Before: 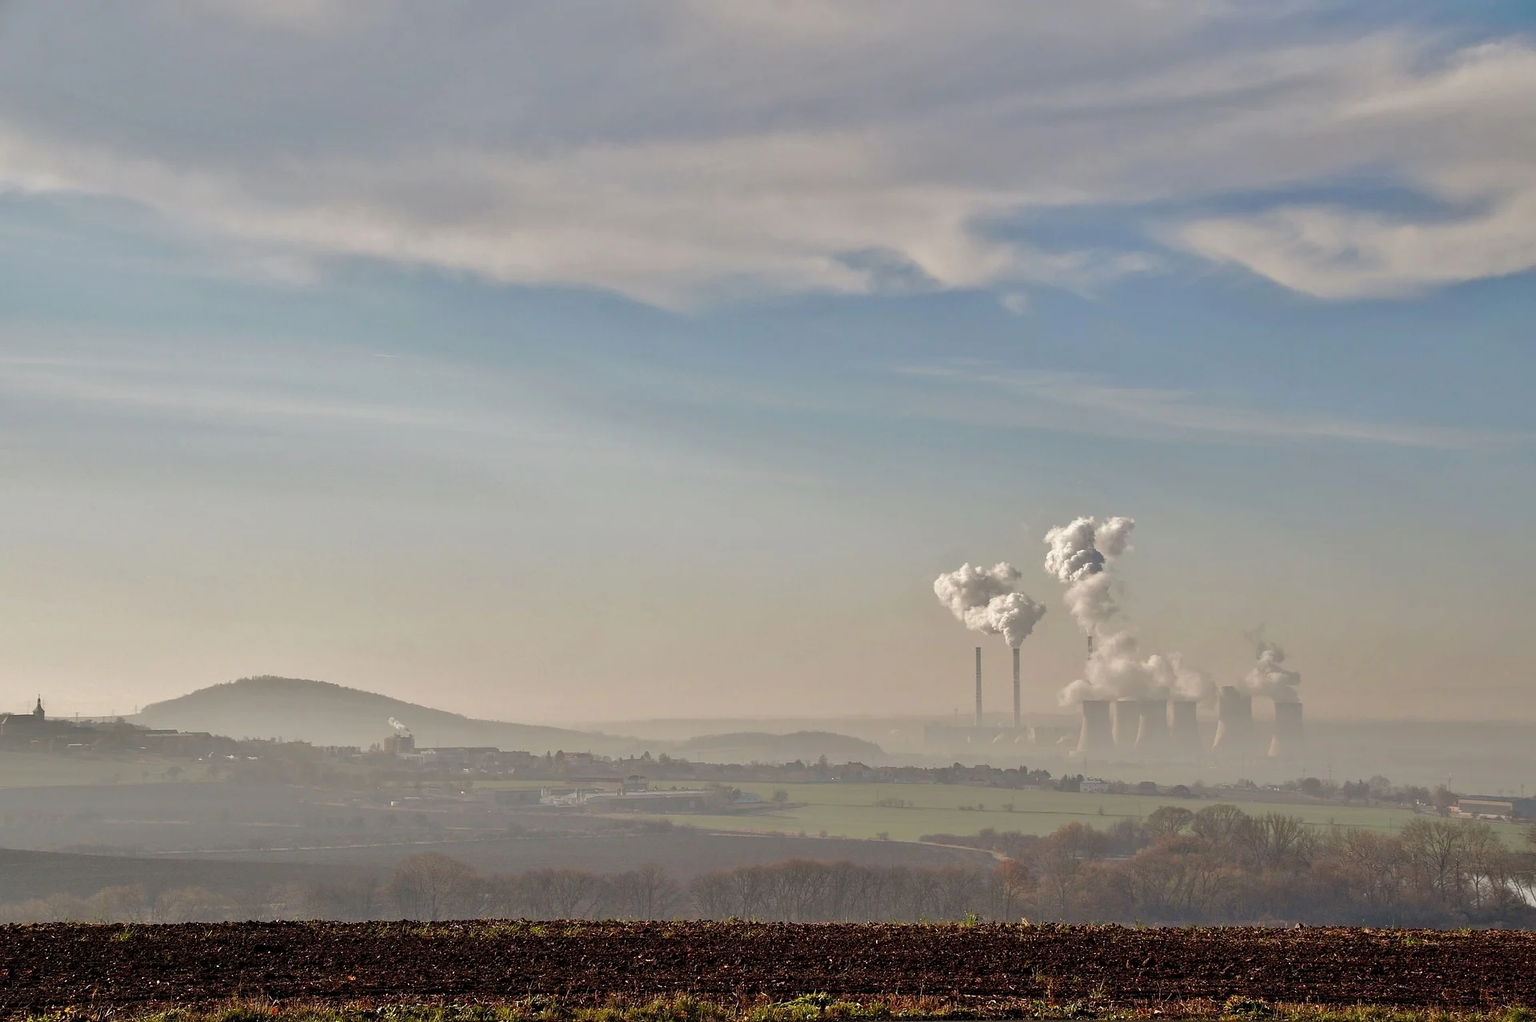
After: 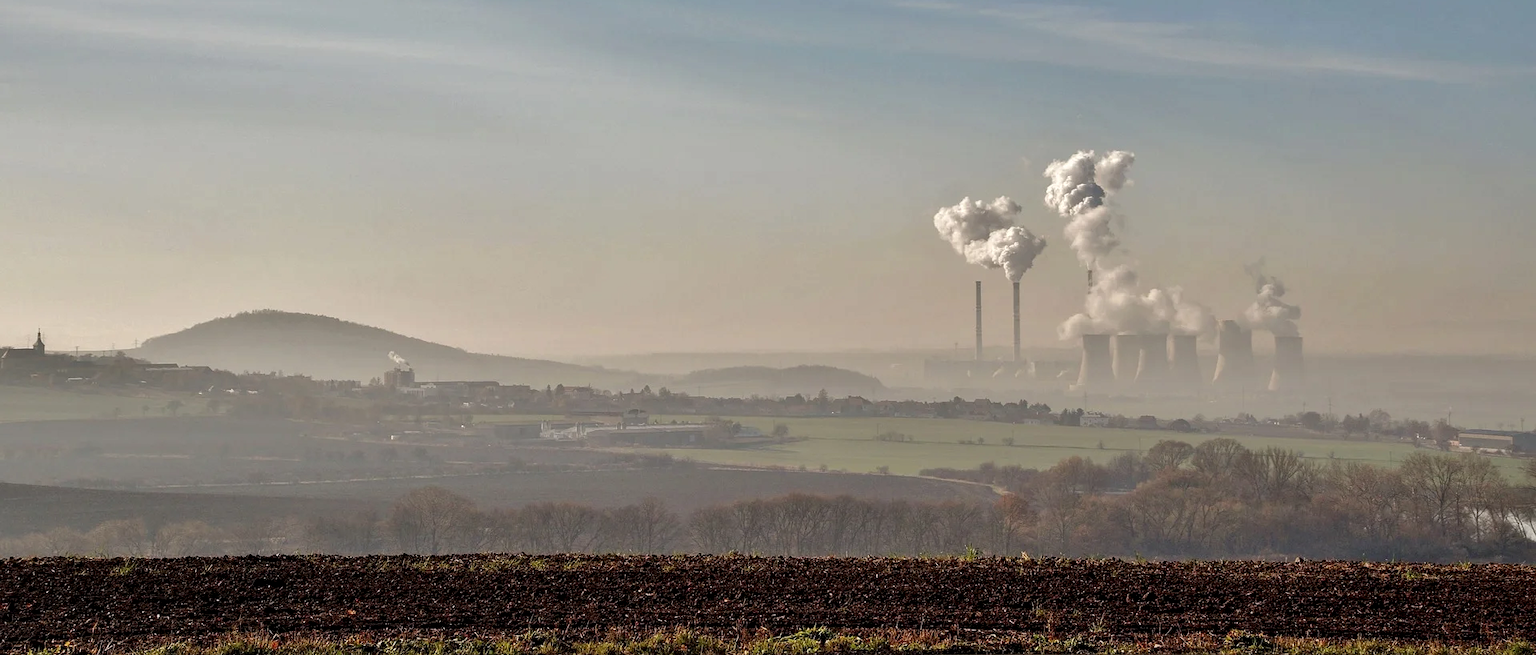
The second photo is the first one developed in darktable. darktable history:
crop and rotate: top 35.878%
local contrast: on, module defaults
